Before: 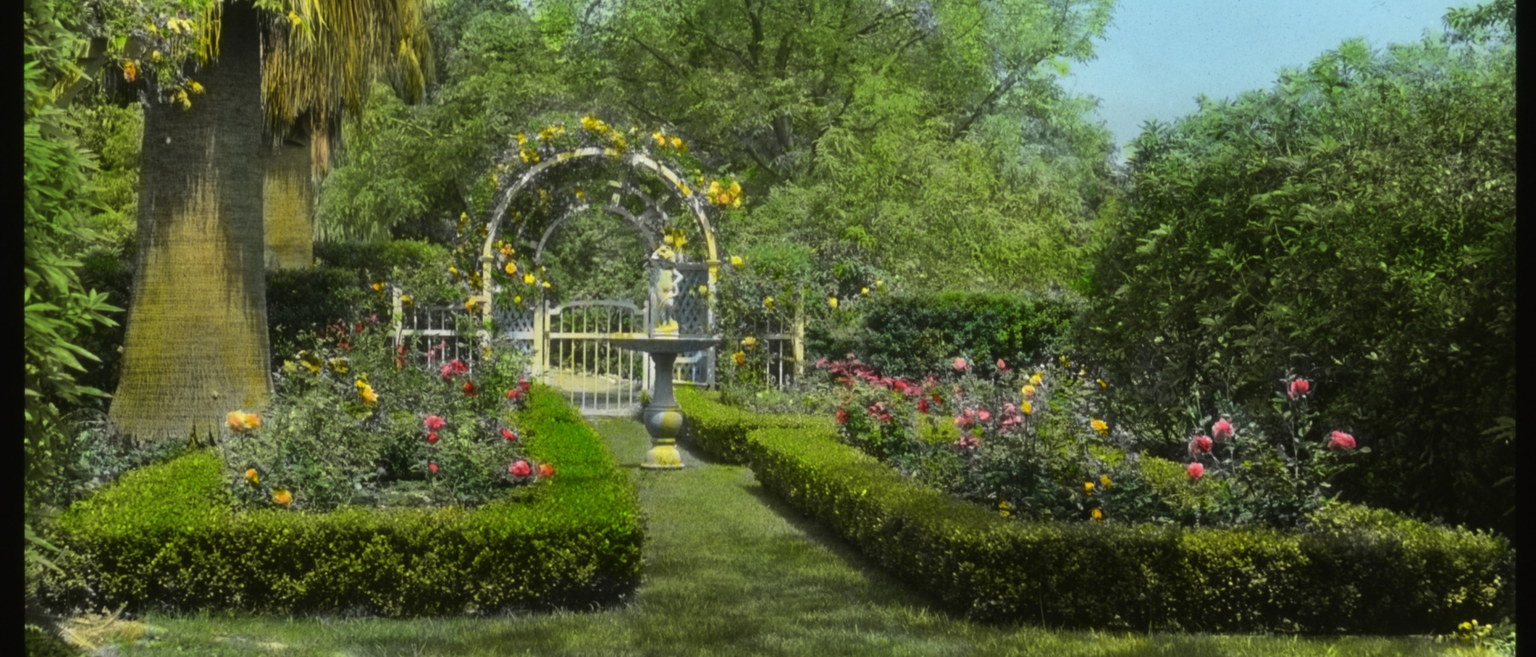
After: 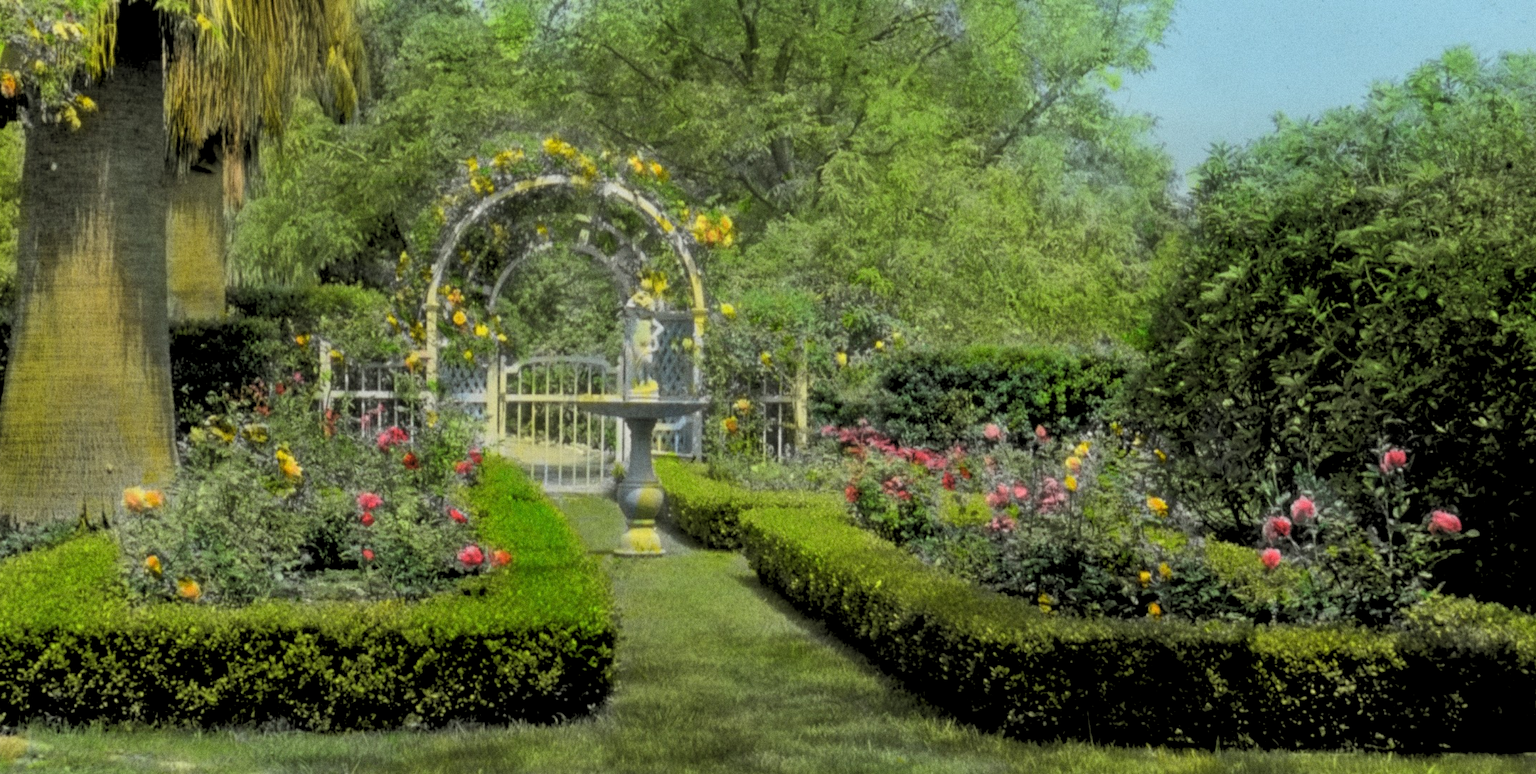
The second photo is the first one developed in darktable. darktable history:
rgb levels: preserve colors sum RGB, levels [[0.038, 0.433, 0.934], [0, 0.5, 1], [0, 0.5, 1]]
crop: left 8.026%, right 7.374%
grain: on, module defaults
